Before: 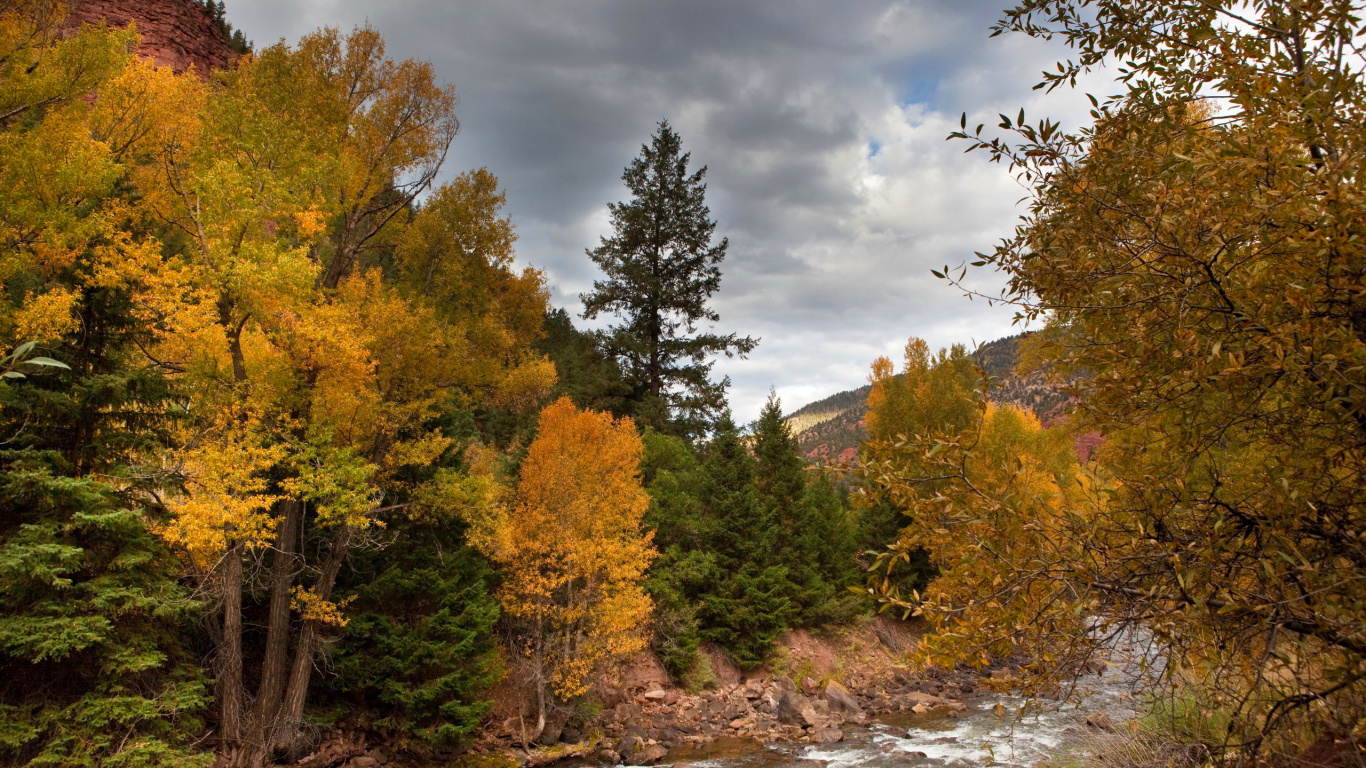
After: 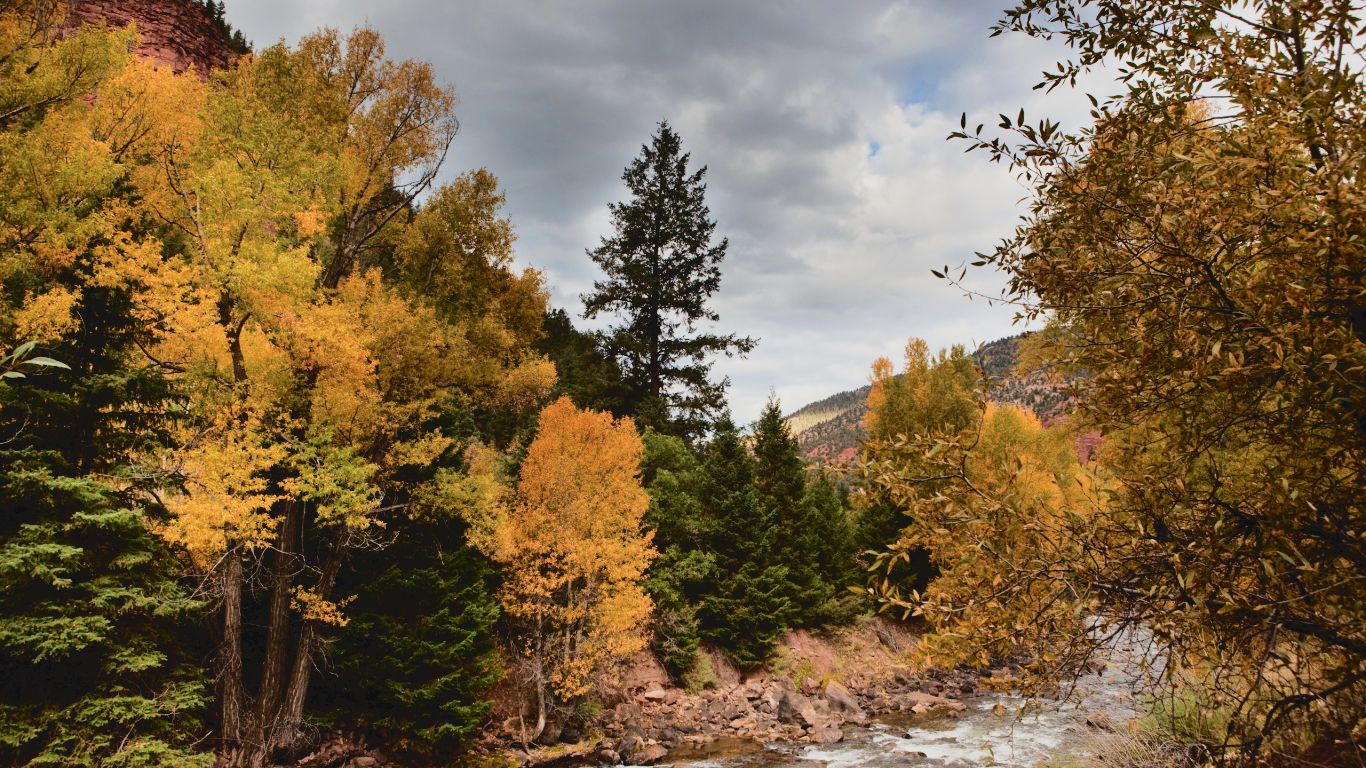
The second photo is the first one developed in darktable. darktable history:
filmic rgb: black relative exposure -7.65 EV, white relative exposure 4.56 EV, hardness 3.61, iterations of high-quality reconstruction 0
tone curve: curves: ch0 [(0, 0) (0.003, 0.072) (0.011, 0.073) (0.025, 0.072) (0.044, 0.076) (0.069, 0.089) (0.1, 0.103) (0.136, 0.123) (0.177, 0.158) (0.224, 0.21) (0.277, 0.275) (0.335, 0.372) (0.399, 0.463) (0.468, 0.556) (0.543, 0.633) (0.623, 0.712) (0.709, 0.795) (0.801, 0.869) (0.898, 0.942) (1, 1)], color space Lab, independent channels, preserve colors none
